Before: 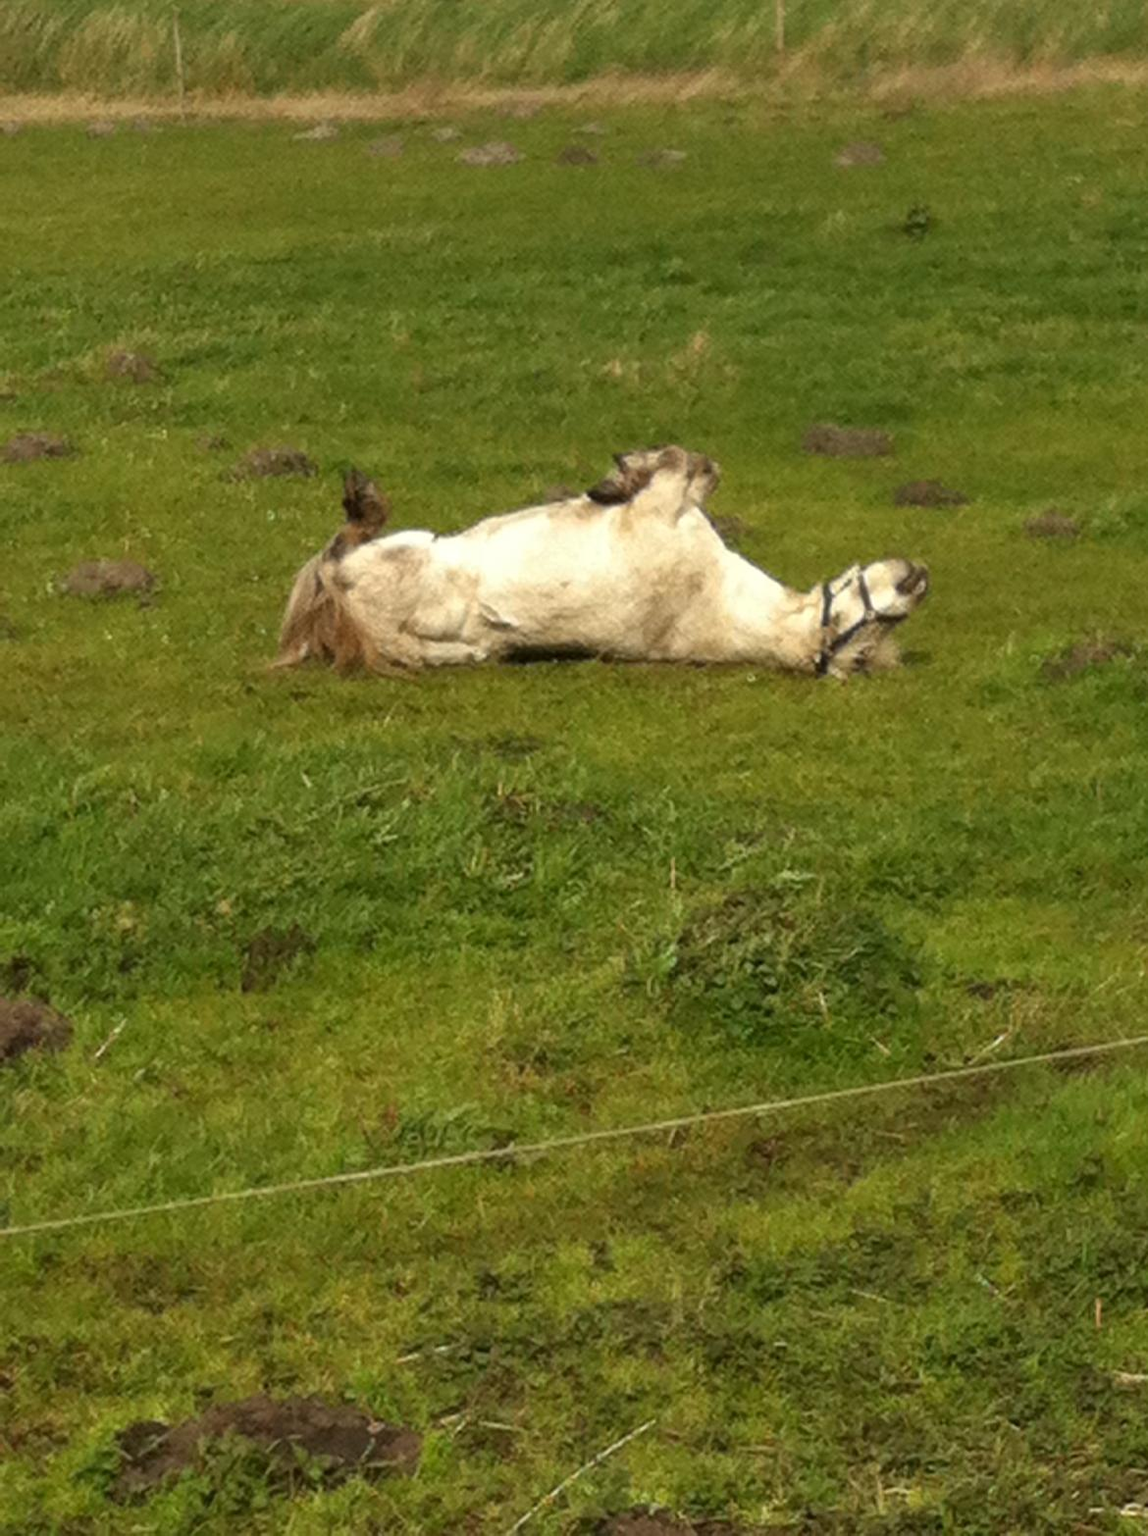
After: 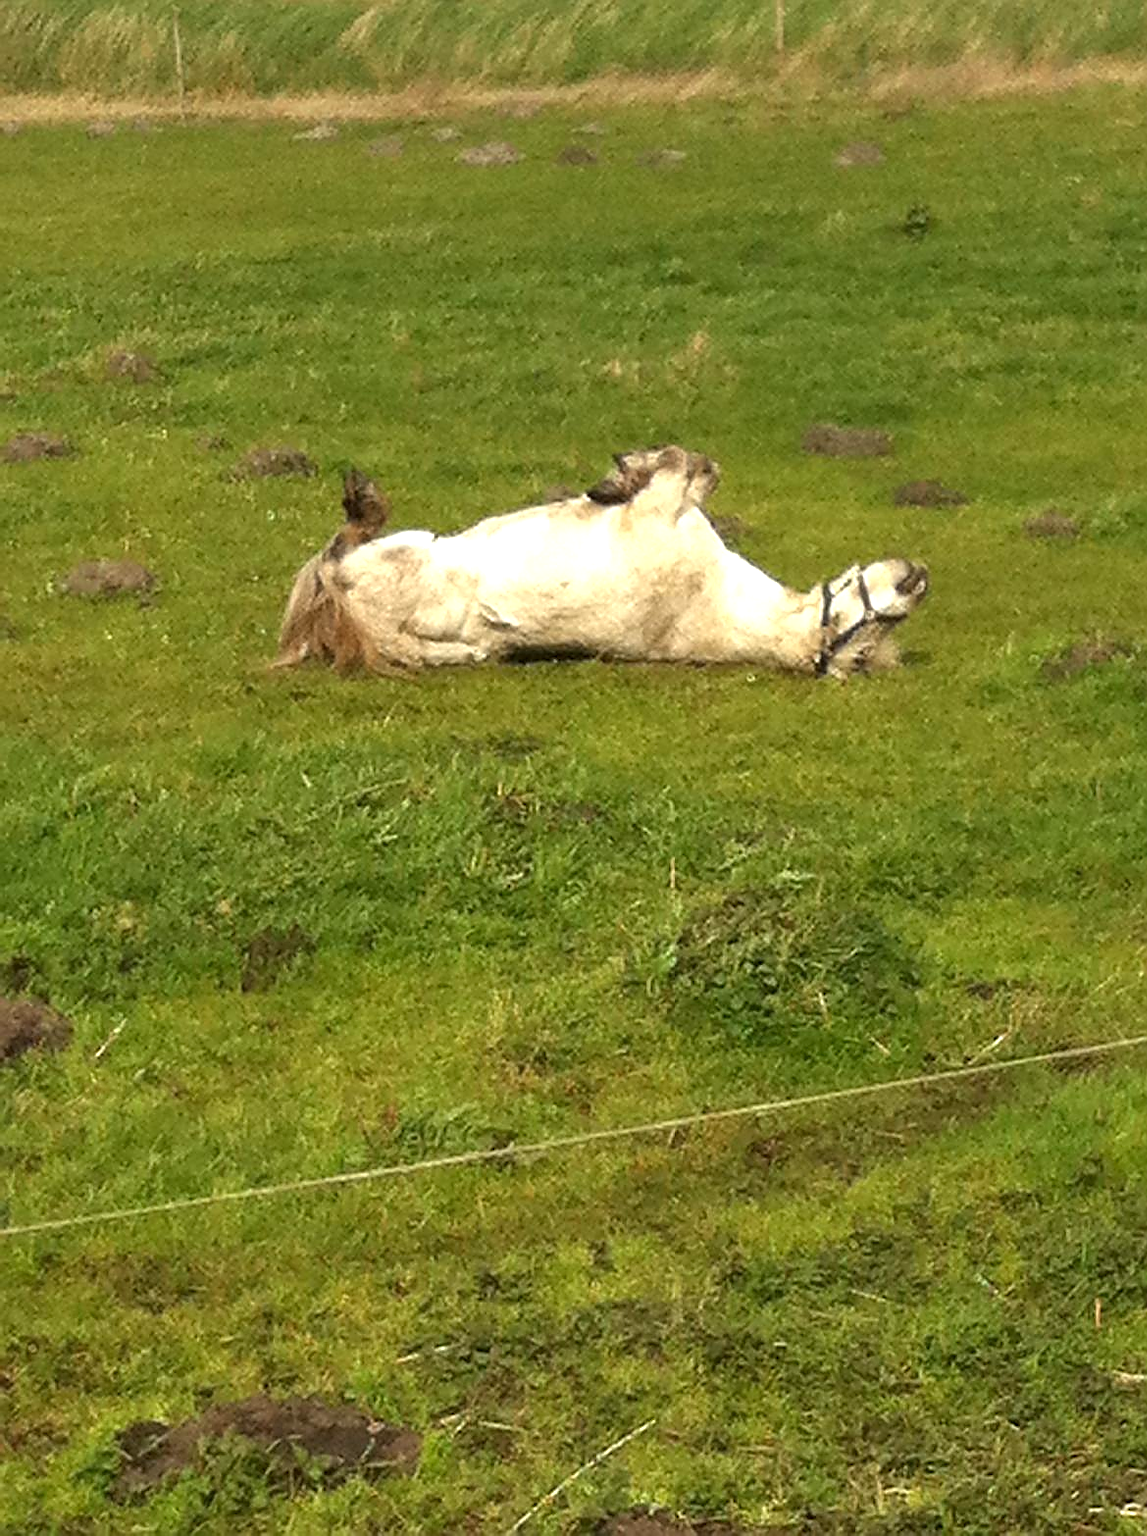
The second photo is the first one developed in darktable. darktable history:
exposure: exposure 0.497 EV, compensate highlight preservation false
sharpen: radius 1.406, amount 1.258, threshold 0.848
